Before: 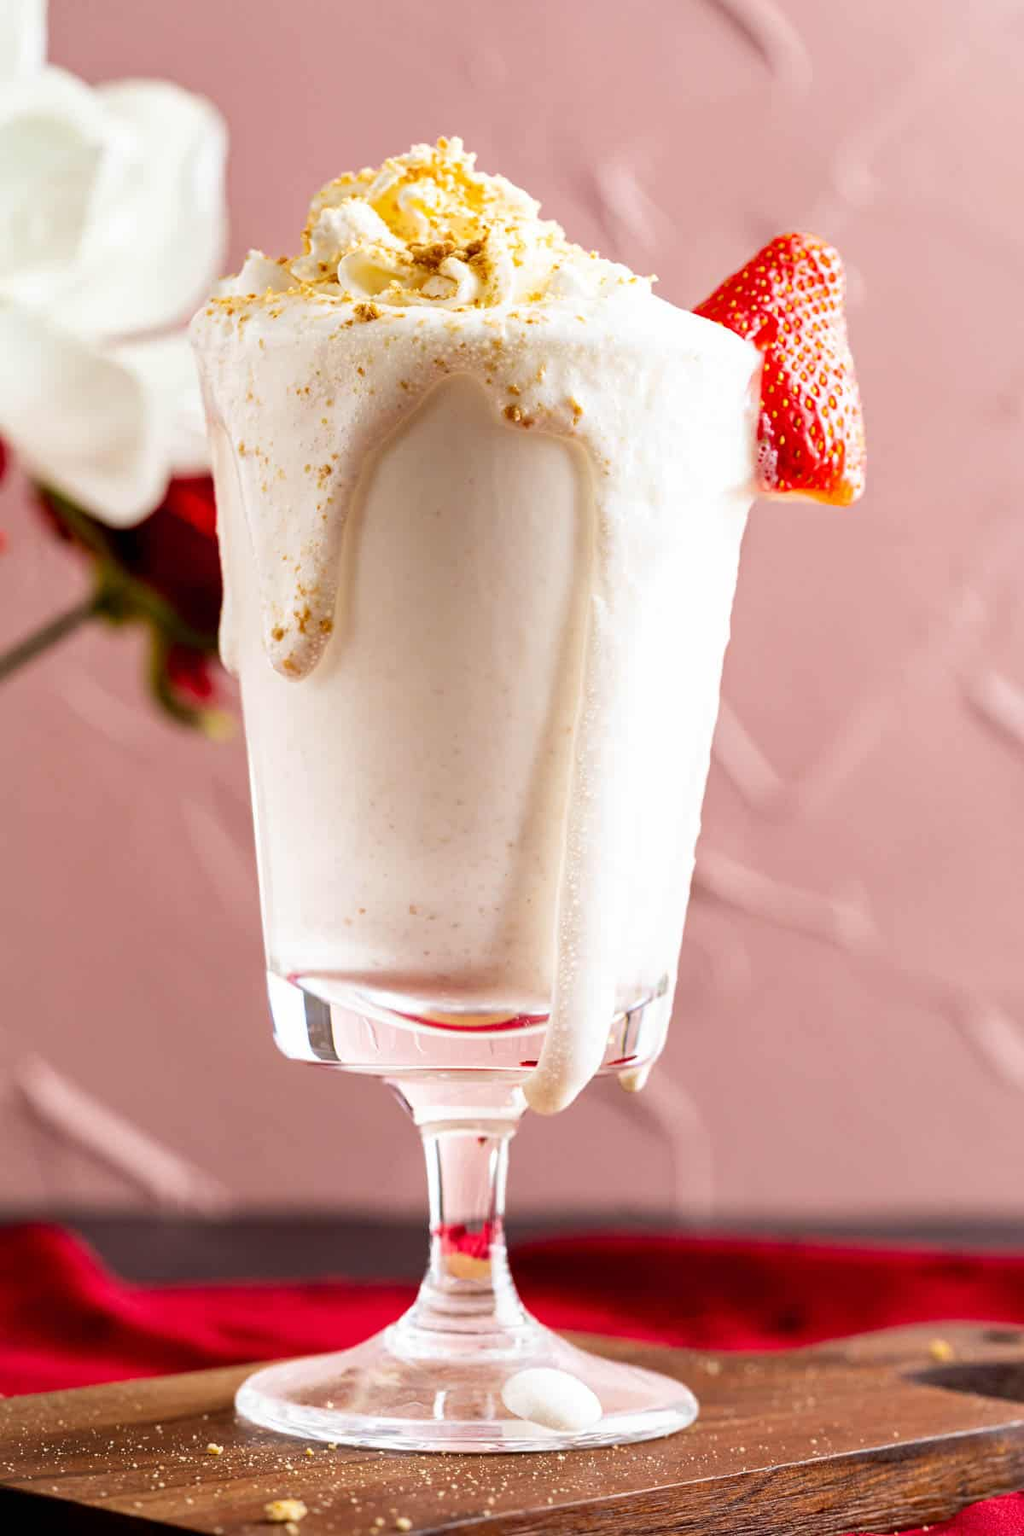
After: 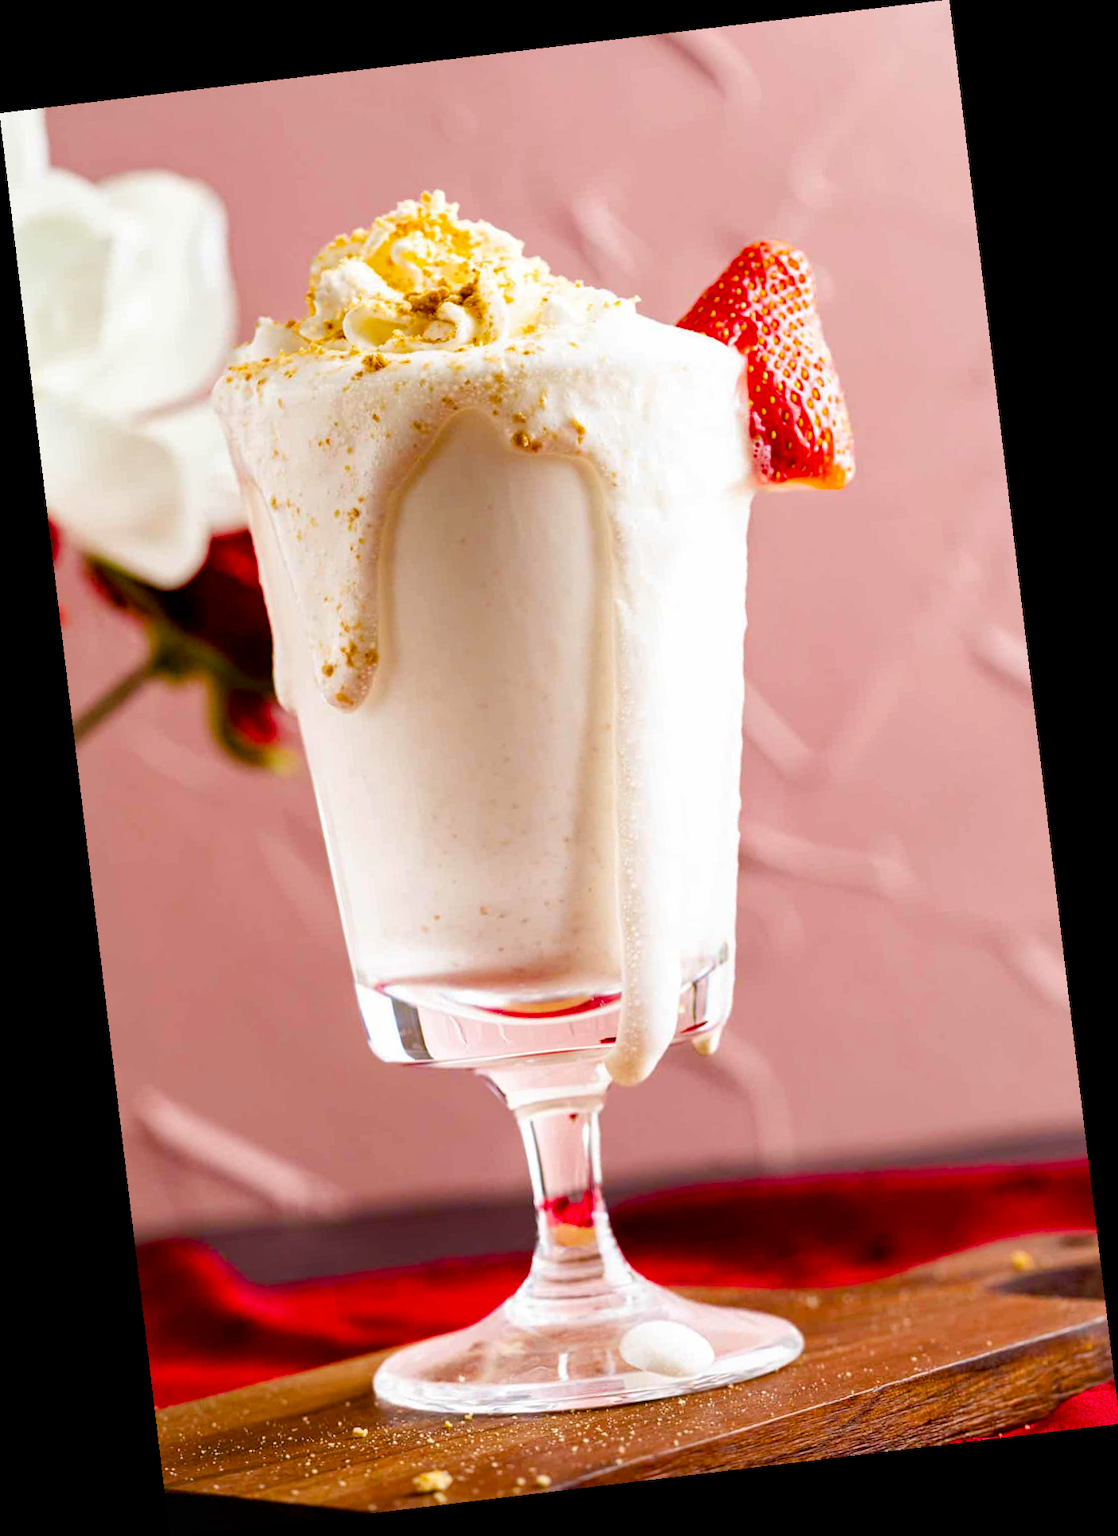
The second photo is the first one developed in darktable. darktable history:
sharpen: radius 2.883, amount 0.868, threshold 47.523
color balance rgb: perceptual saturation grading › global saturation 35%, perceptual saturation grading › highlights -25%, perceptual saturation grading › shadows 50%
tone equalizer: on, module defaults
rotate and perspective: rotation -6.83°, automatic cropping off
